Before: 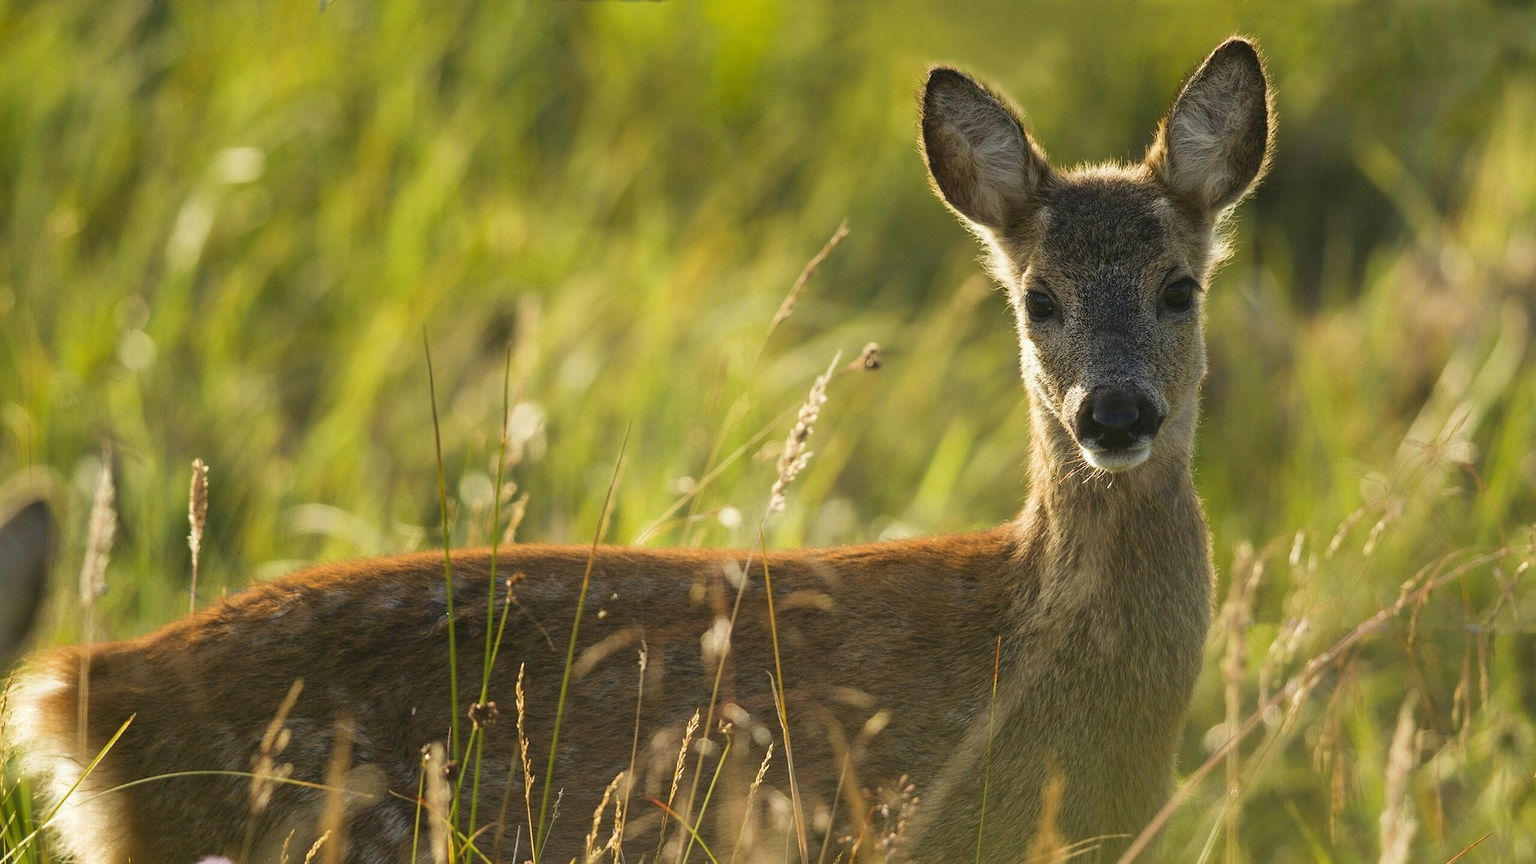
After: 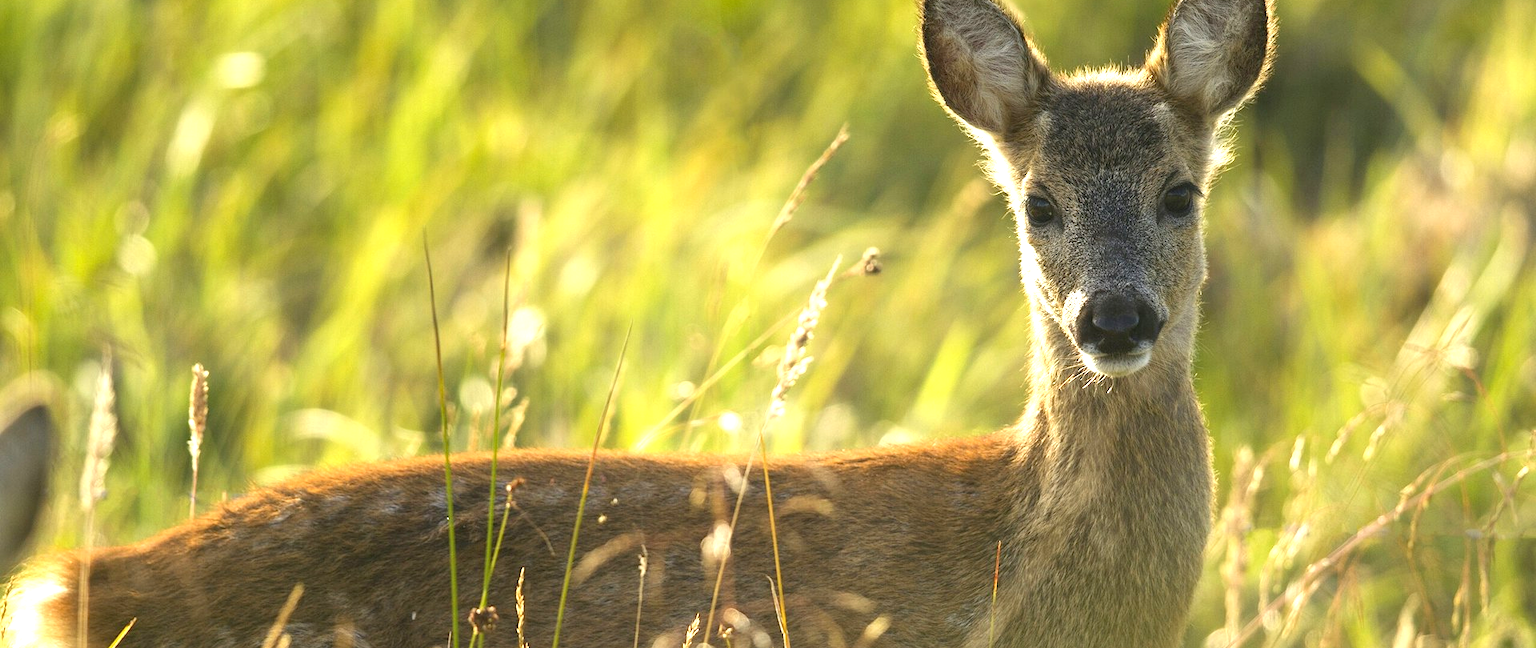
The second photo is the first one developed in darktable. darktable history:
crop: top 11.038%, bottom 13.962%
exposure: black level correction 0.001, exposure 0.955 EV, compensate exposure bias true, compensate highlight preservation false
